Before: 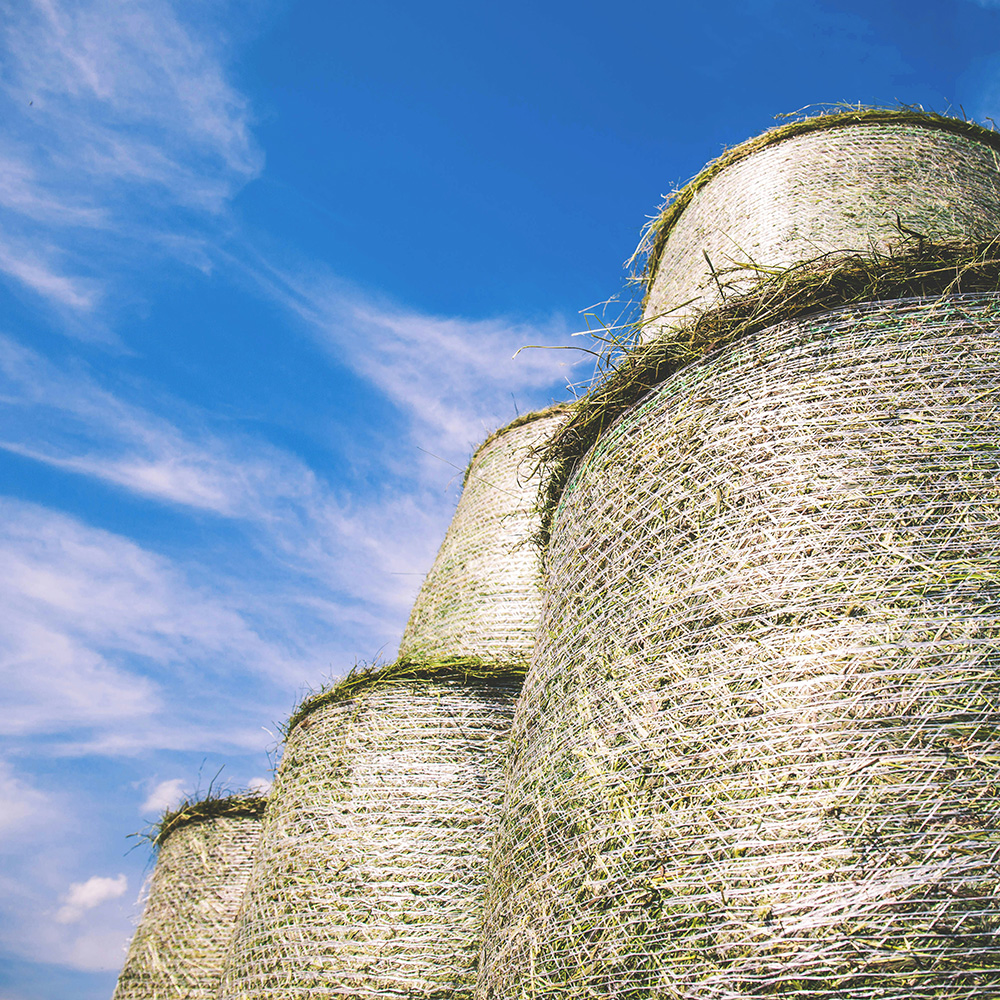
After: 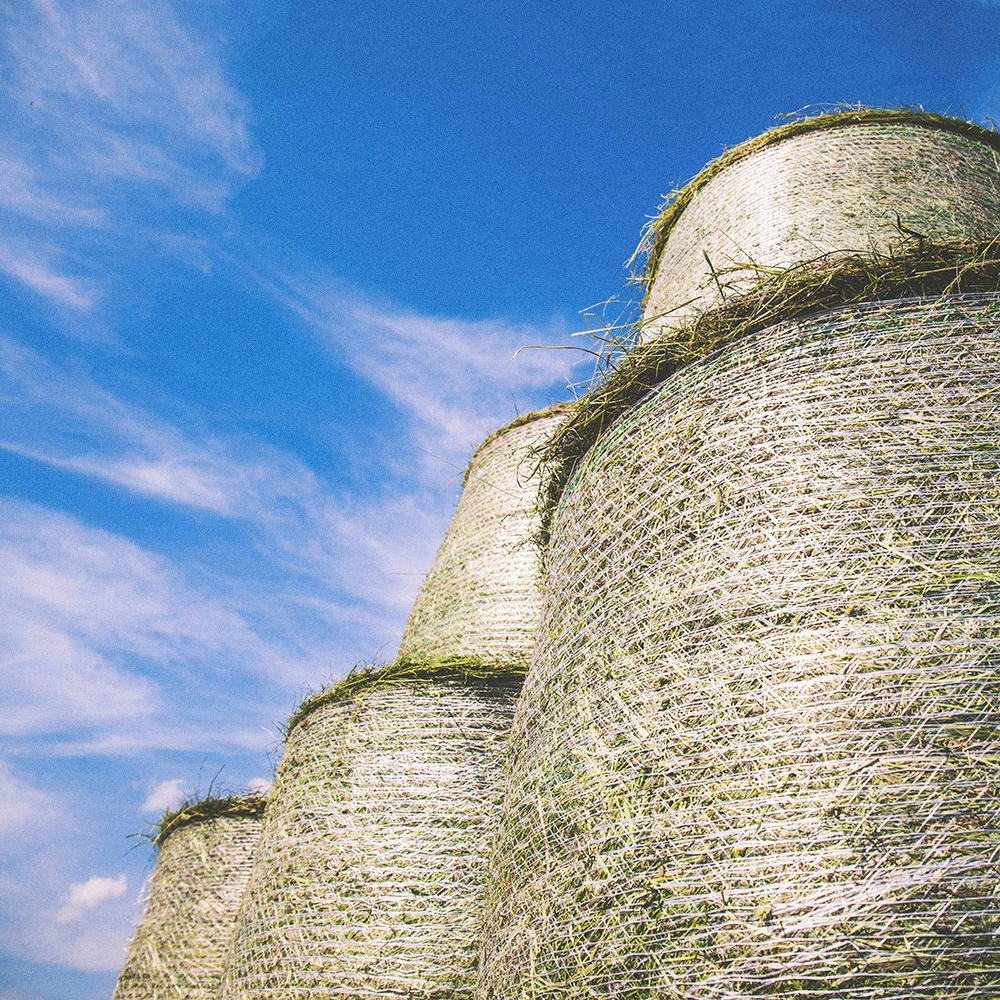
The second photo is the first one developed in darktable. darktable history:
contrast equalizer: octaves 7, y [[0.6 ×6], [0.55 ×6], [0 ×6], [0 ×6], [0 ×6]], mix -0.2
grain: coarseness 0.47 ISO
